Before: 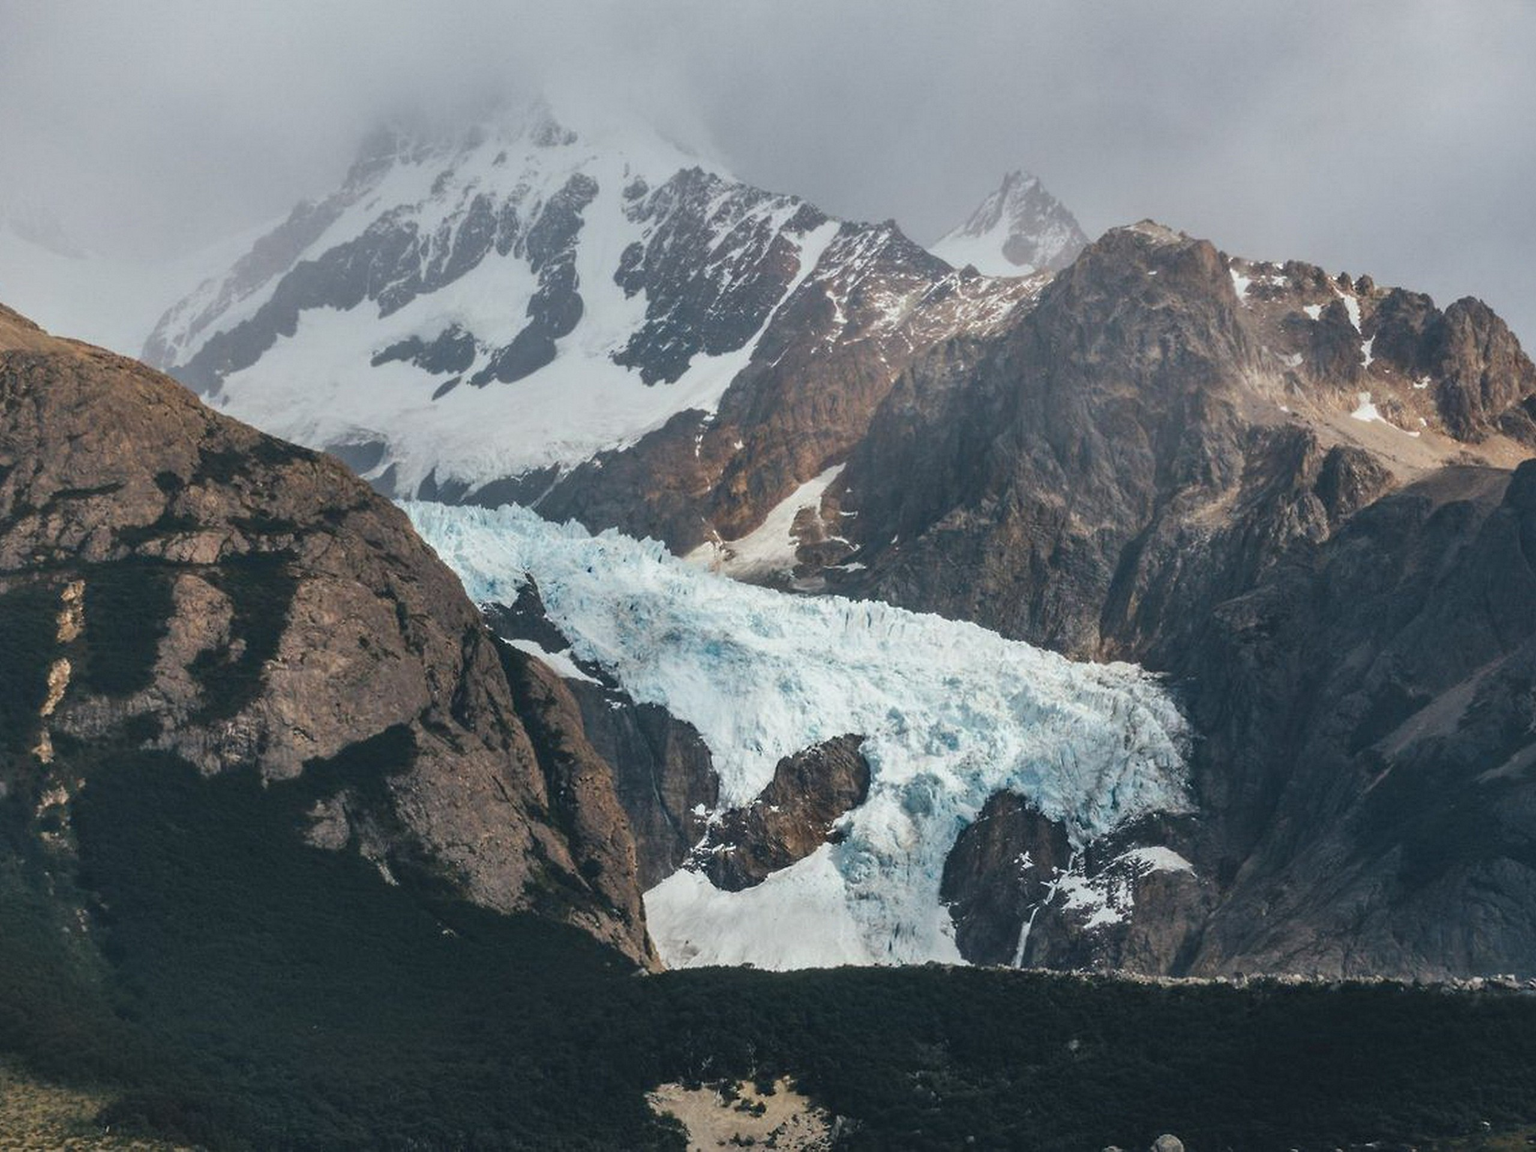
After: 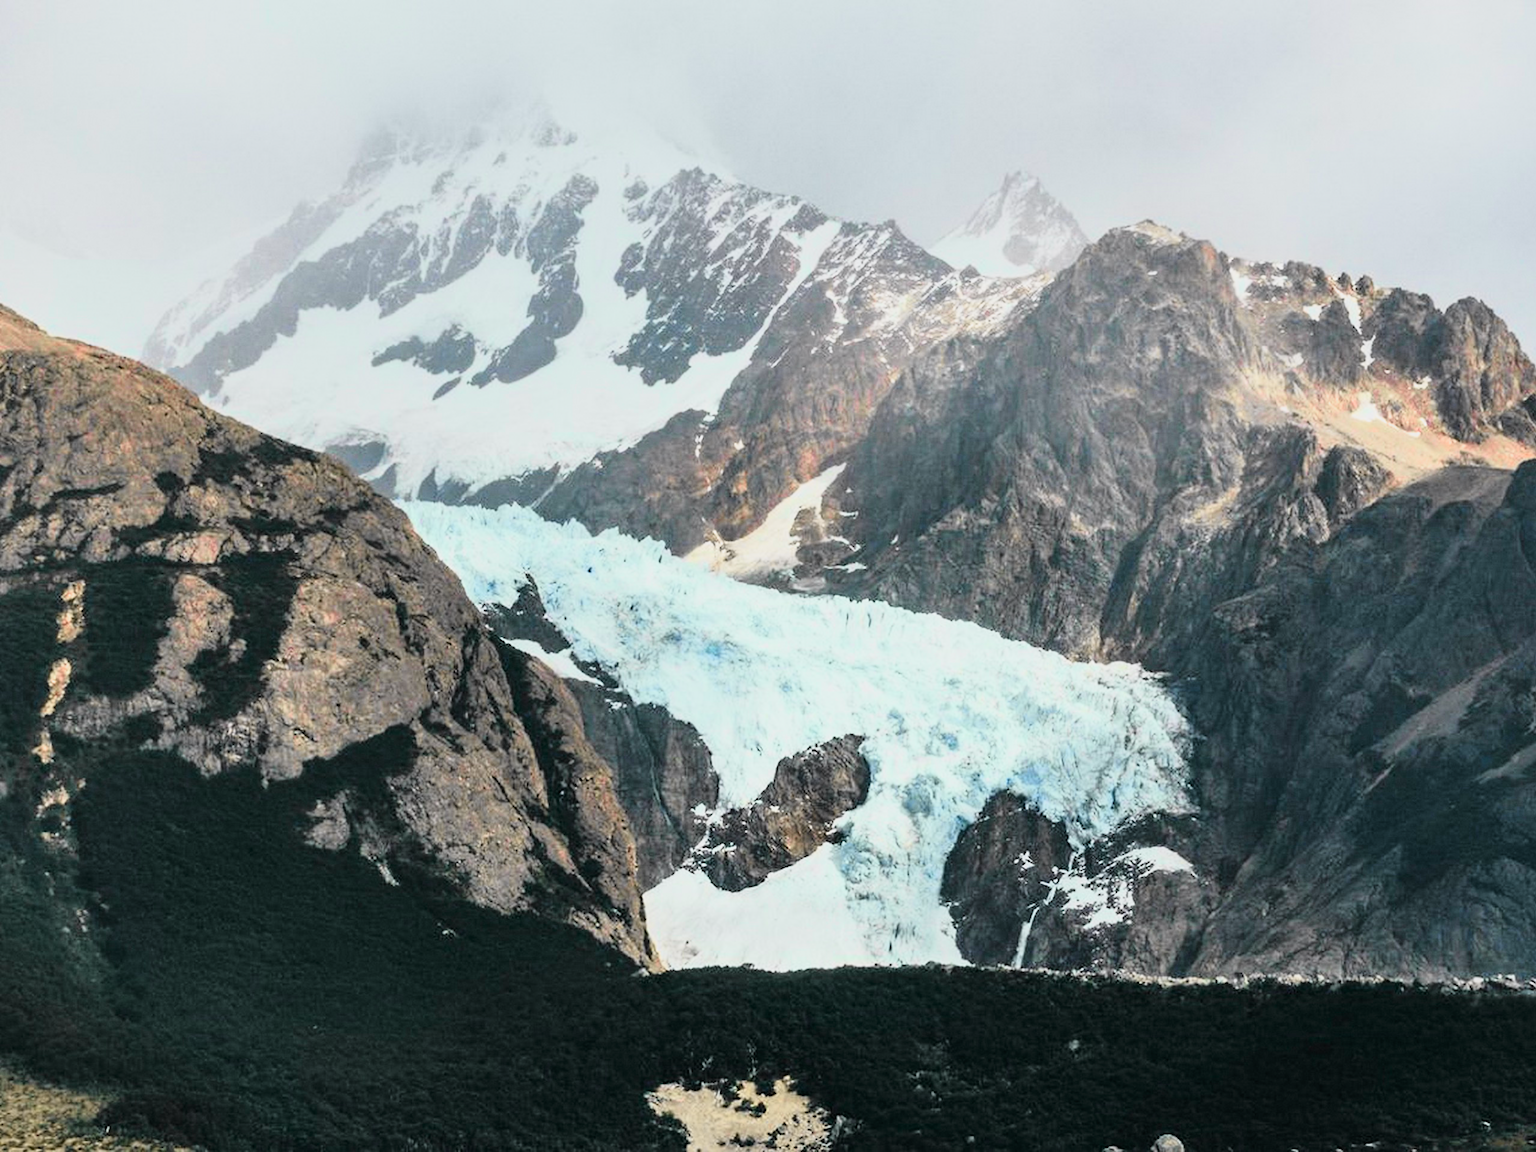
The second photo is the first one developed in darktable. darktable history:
exposure: exposure 0.95 EV, compensate highlight preservation false
filmic rgb: hardness 4.17, contrast 1.364, color science v6 (2022)
tone curve: curves: ch0 [(0, 0) (0.058, 0.037) (0.214, 0.183) (0.304, 0.288) (0.561, 0.554) (0.687, 0.677) (0.768, 0.768) (0.858, 0.861) (0.987, 0.945)]; ch1 [(0, 0) (0.172, 0.123) (0.312, 0.296) (0.432, 0.448) (0.471, 0.469) (0.502, 0.5) (0.521, 0.505) (0.565, 0.569) (0.663, 0.663) (0.703, 0.721) (0.857, 0.917) (1, 1)]; ch2 [(0, 0) (0.411, 0.424) (0.485, 0.497) (0.502, 0.5) (0.517, 0.511) (0.556, 0.551) (0.626, 0.594) (0.709, 0.661) (1, 1)], color space Lab, independent channels, preserve colors none
color balance rgb: perceptual saturation grading › global saturation 25%, global vibrance 20%
